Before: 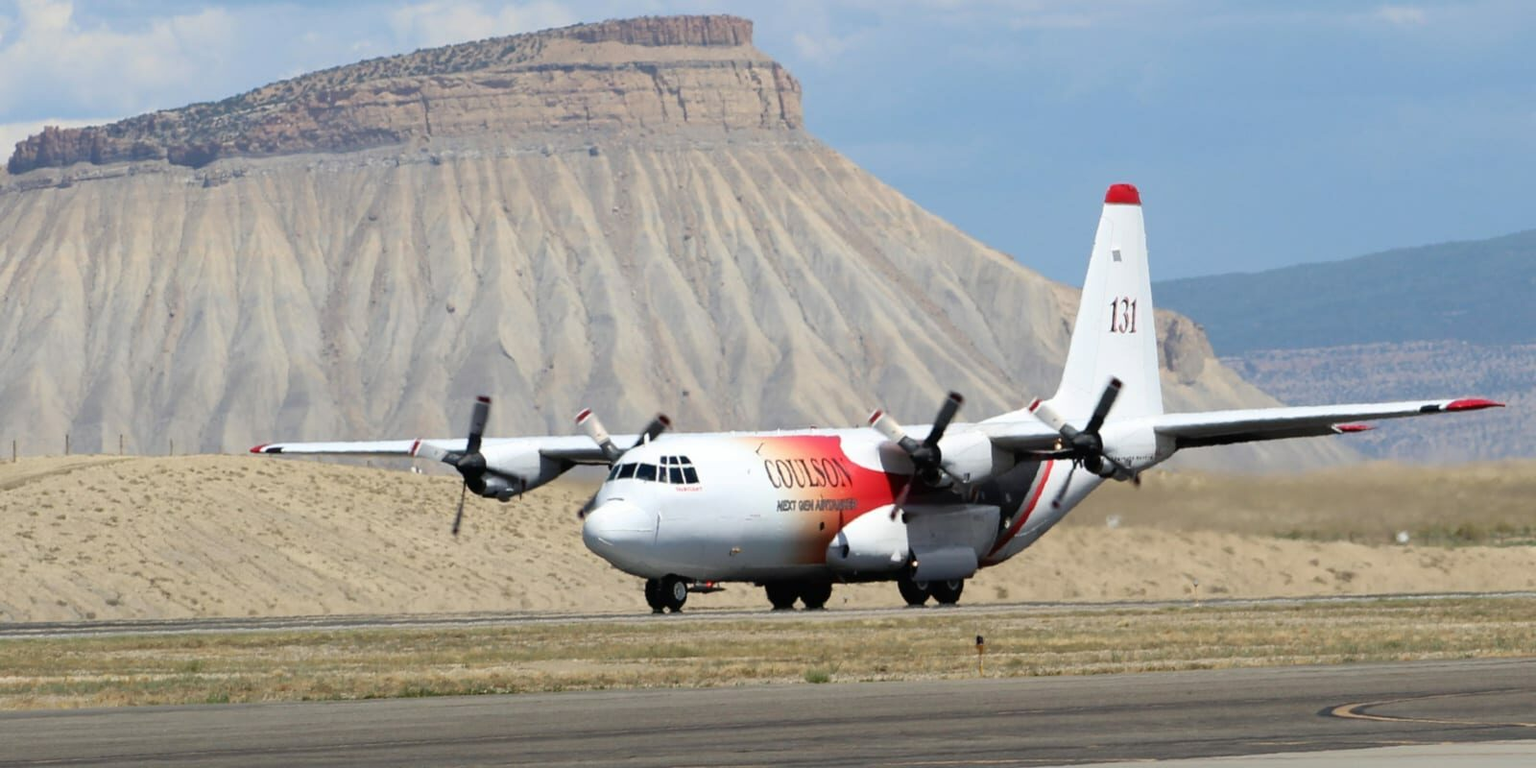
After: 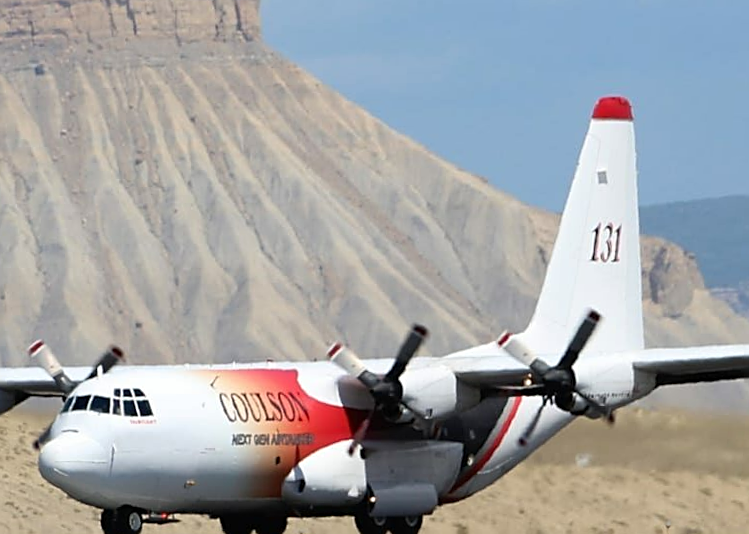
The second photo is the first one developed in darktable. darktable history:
rotate and perspective: rotation 0.062°, lens shift (vertical) 0.115, lens shift (horizontal) -0.133, crop left 0.047, crop right 0.94, crop top 0.061, crop bottom 0.94
crop: left 32.075%, top 10.976%, right 18.355%, bottom 17.596%
sharpen: on, module defaults
